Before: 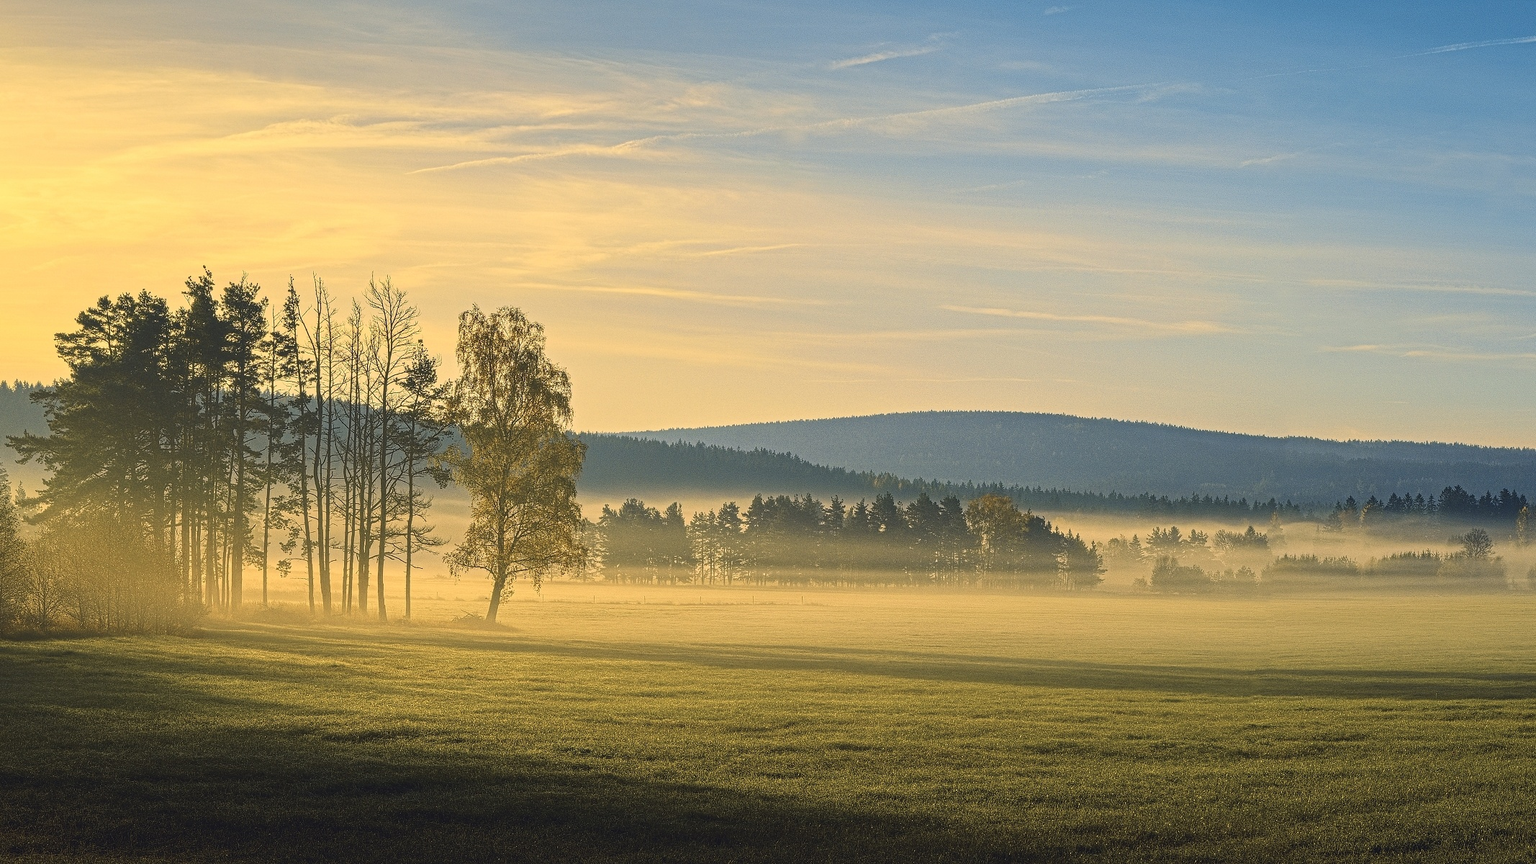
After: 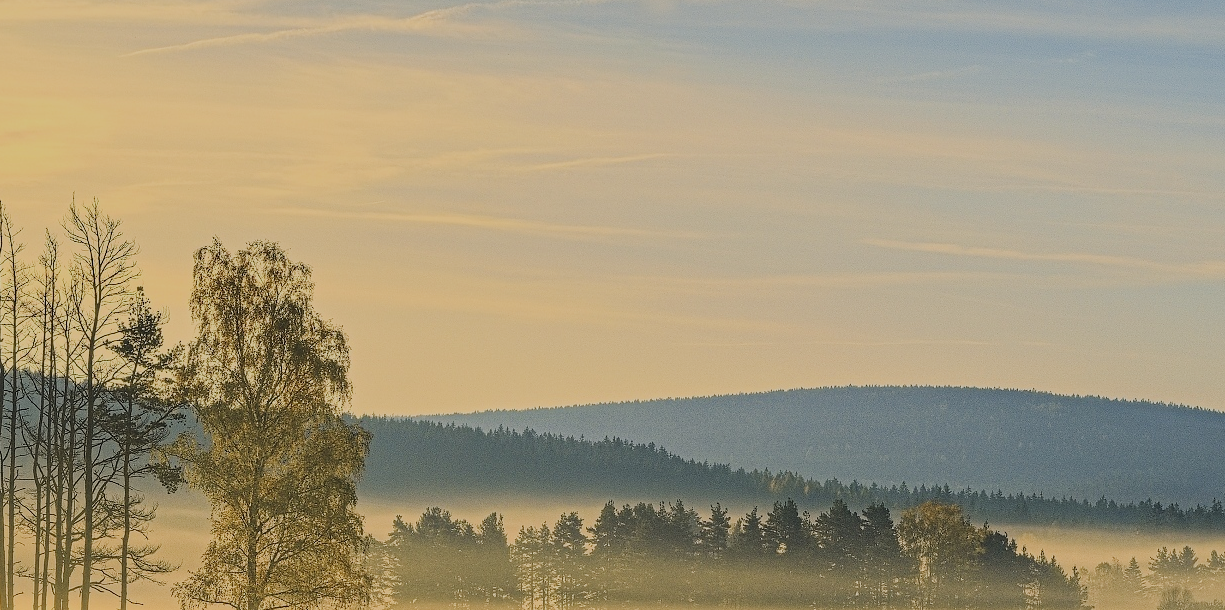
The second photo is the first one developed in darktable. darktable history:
crop: left 20.82%, top 15.441%, right 21.775%, bottom 33.676%
filmic rgb: black relative exposure -7.18 EV, white relative exposure 5.37 EV, hardness 3.03
